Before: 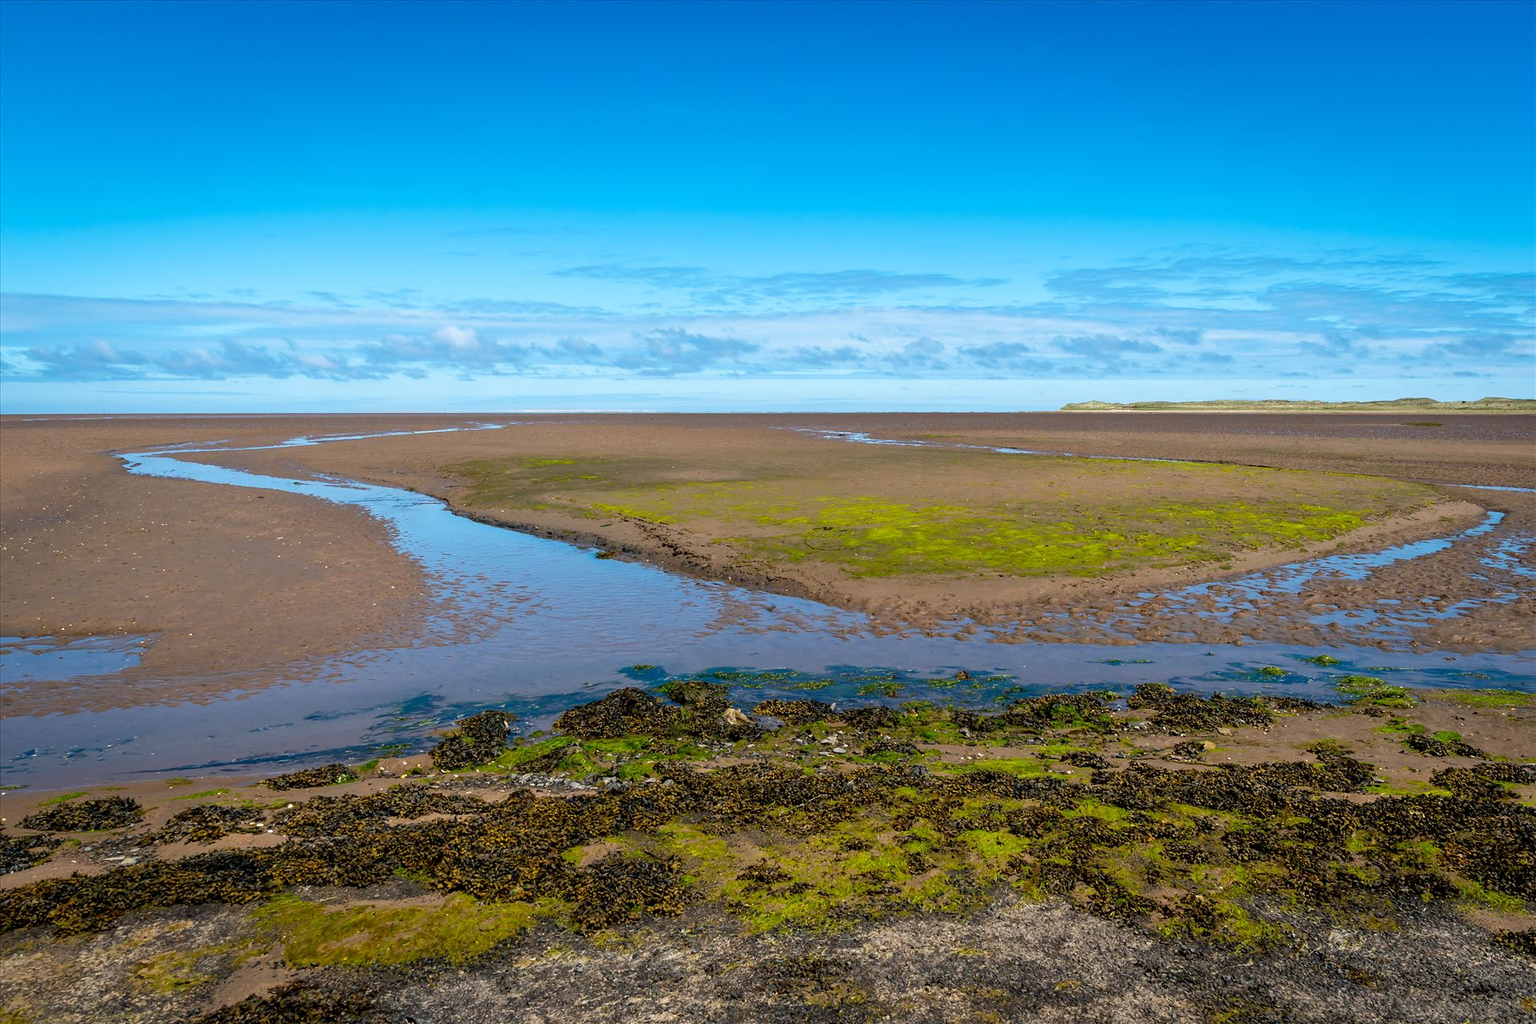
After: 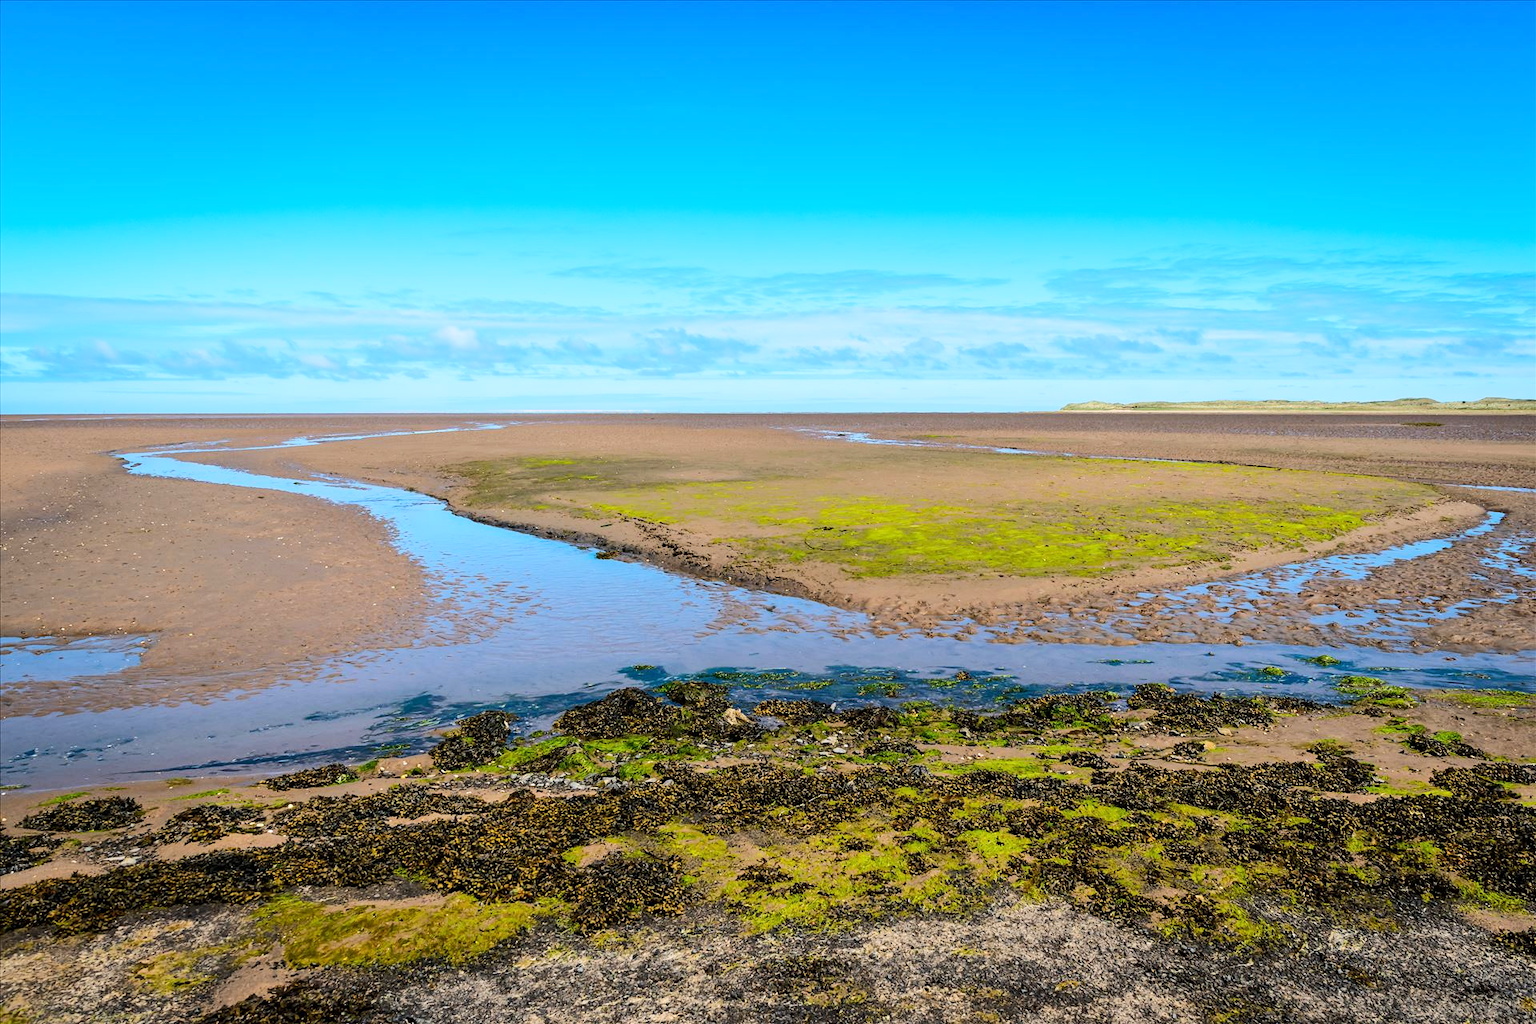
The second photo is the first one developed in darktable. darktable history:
white balance: emerald 1
rgb curve: curves: ch0 [(0, 0) (0.284, 0.292) (0.505, 0.644) (1, 1)], compensate middle gray true
